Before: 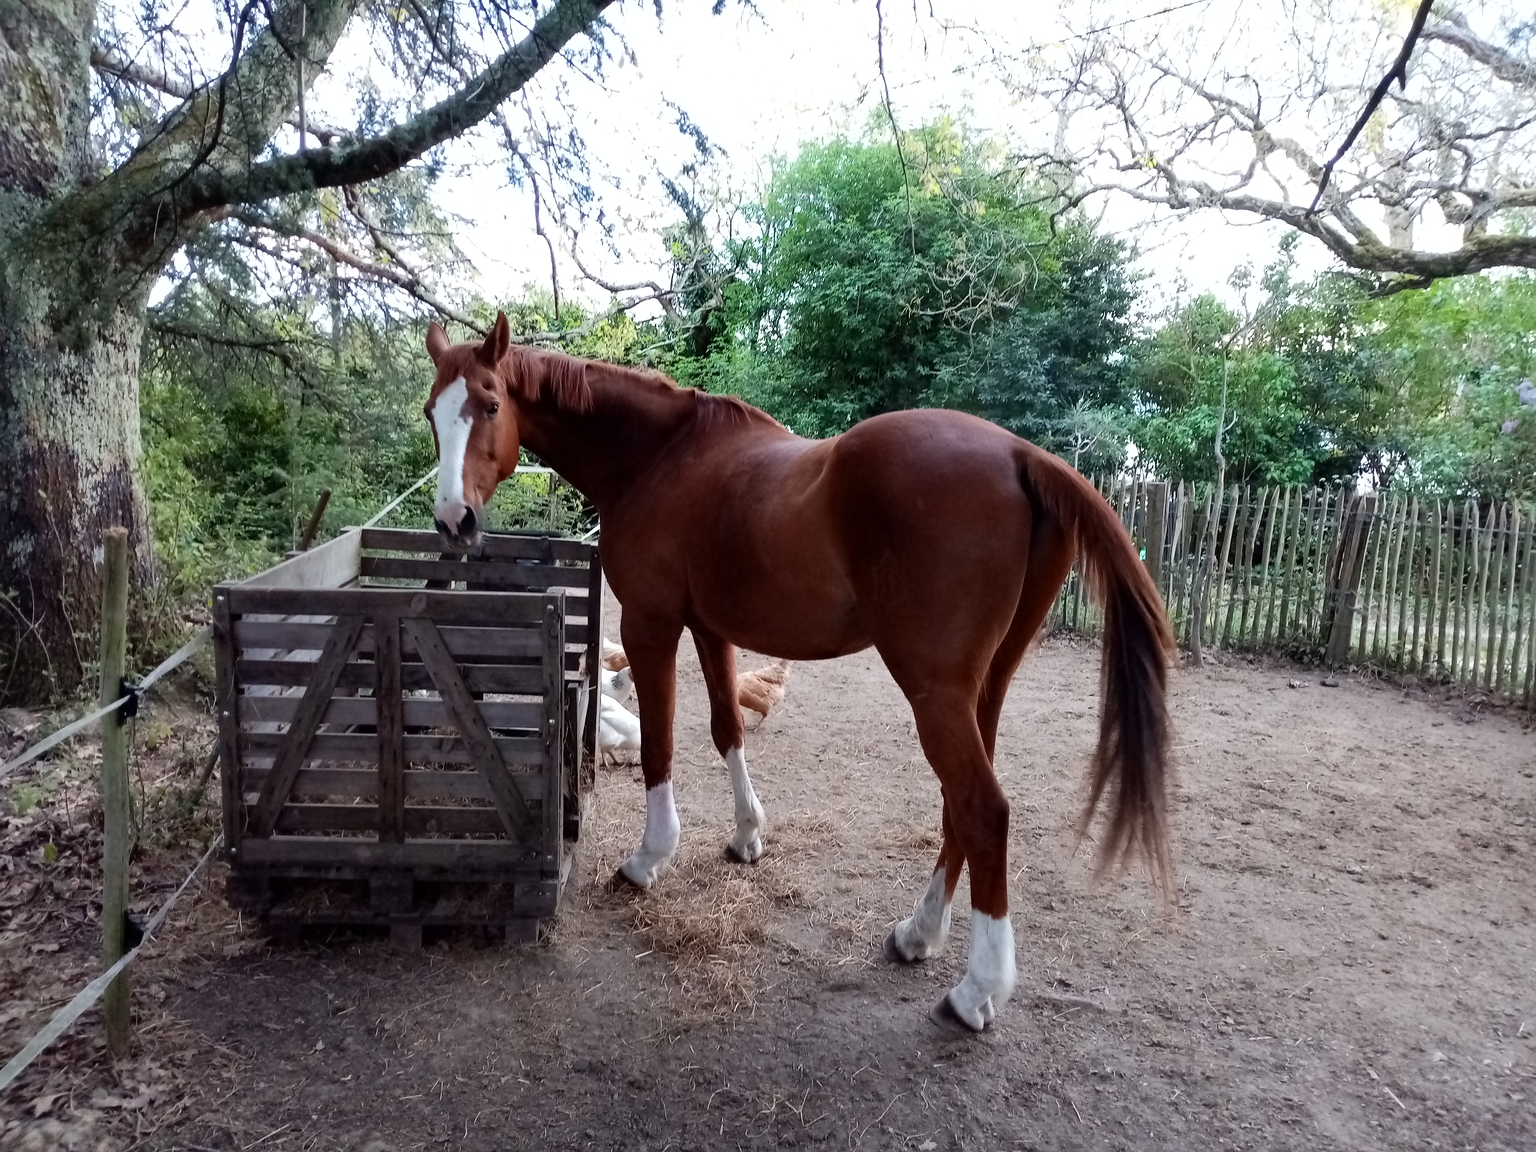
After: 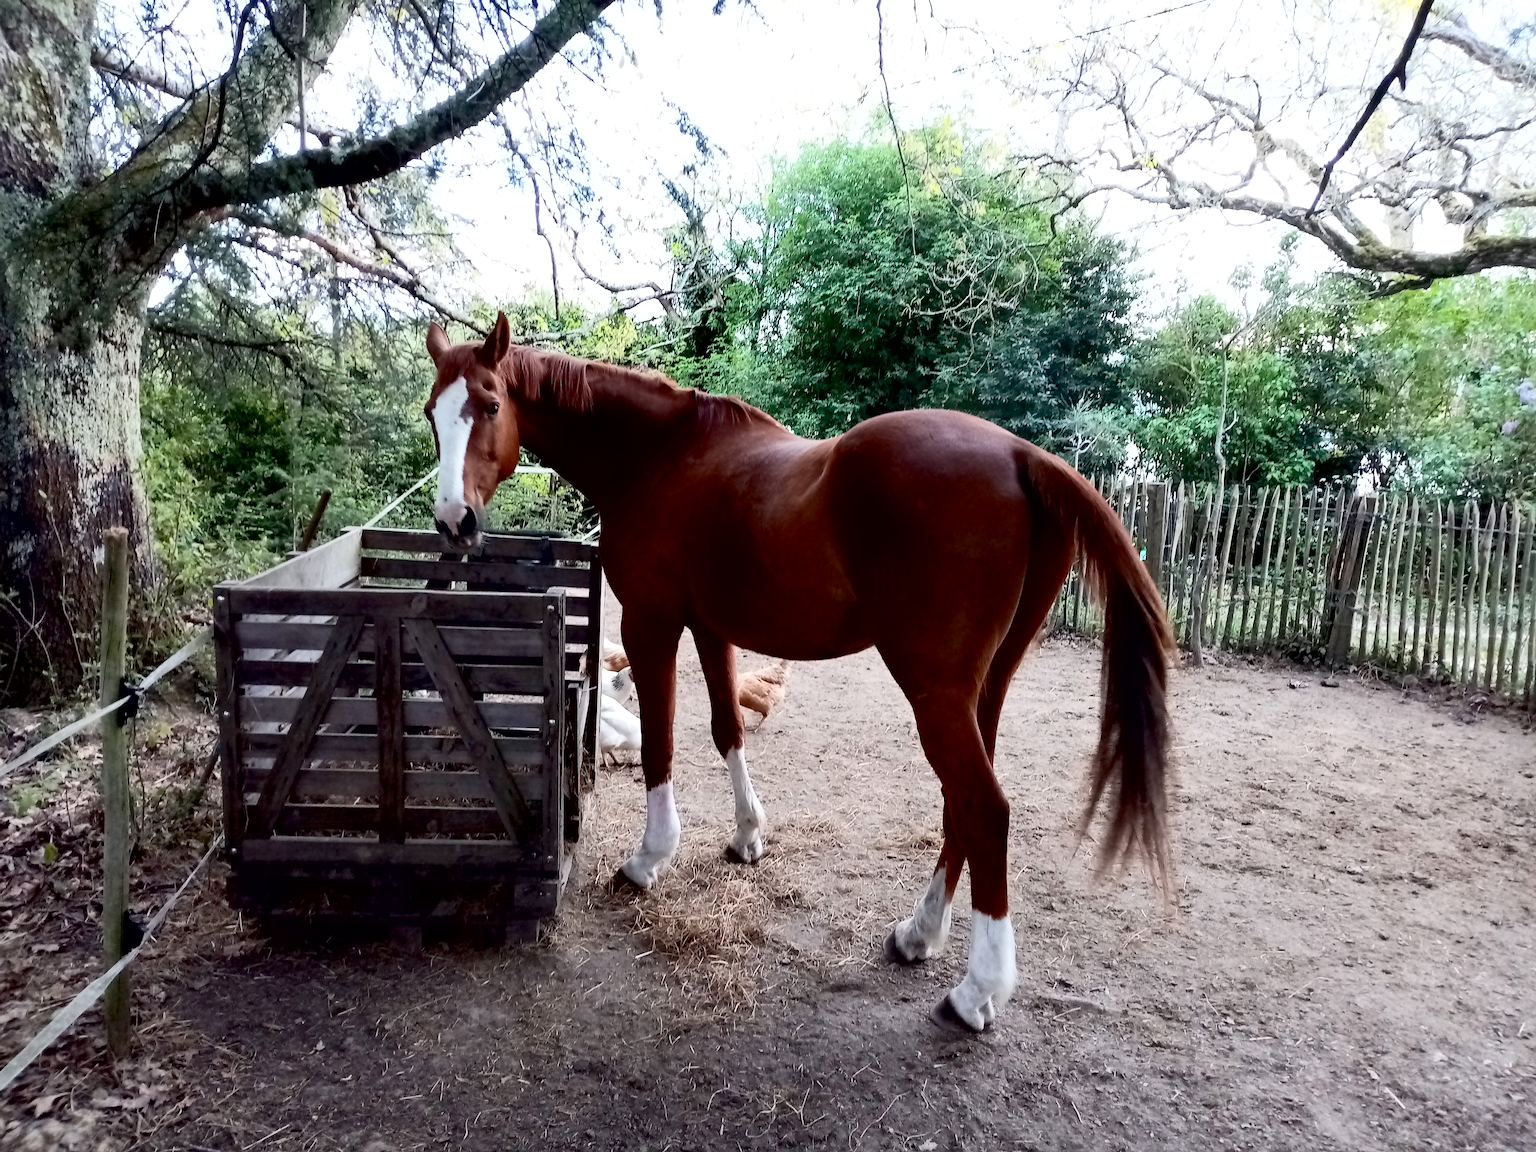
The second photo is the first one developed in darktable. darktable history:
contrast brightness saturation: contrast 0.237, brightness 0.092
exposure: black level correction 0.009, exposure 0.015 EV, compensate exposure bias true, compensate highlight preservation false
